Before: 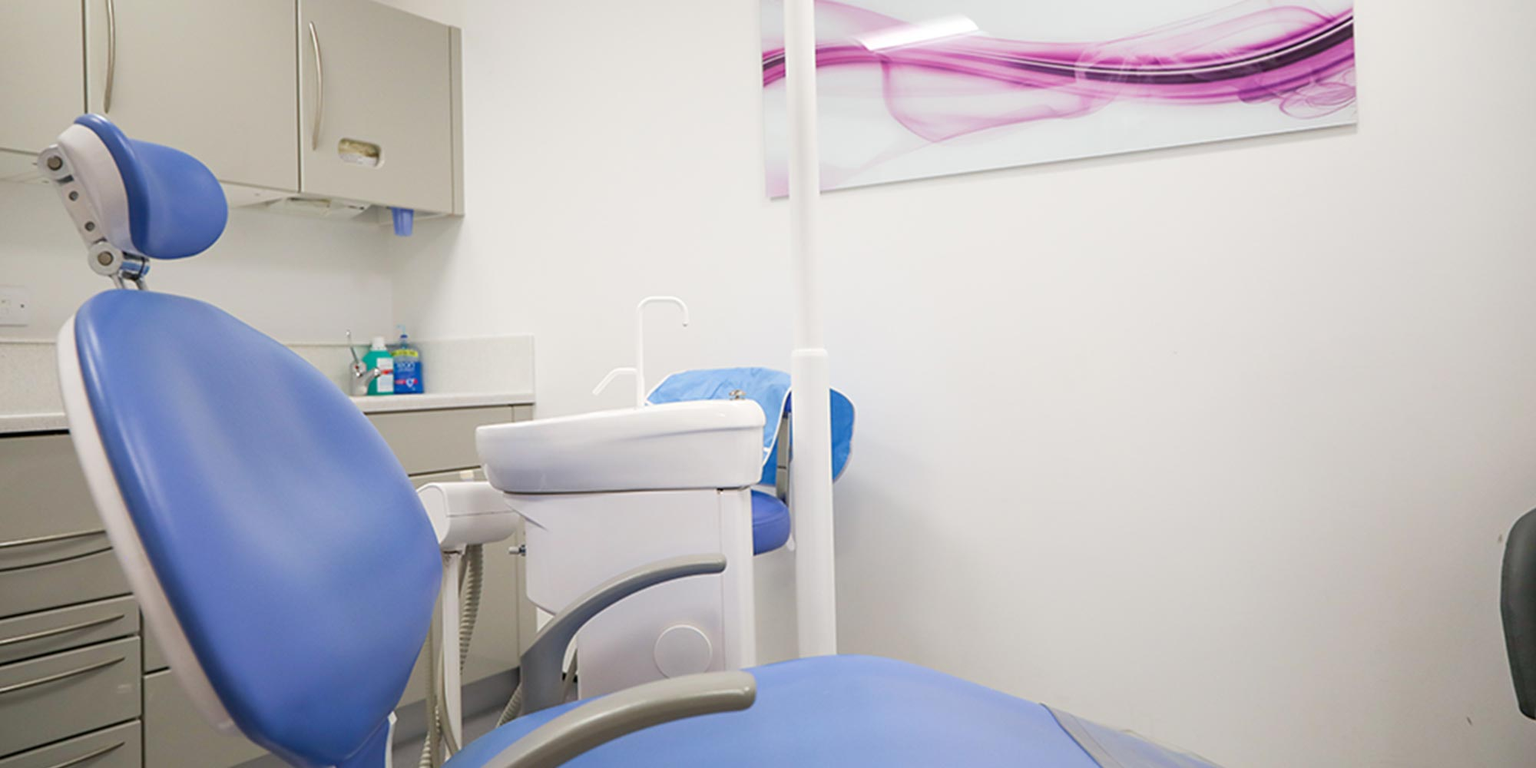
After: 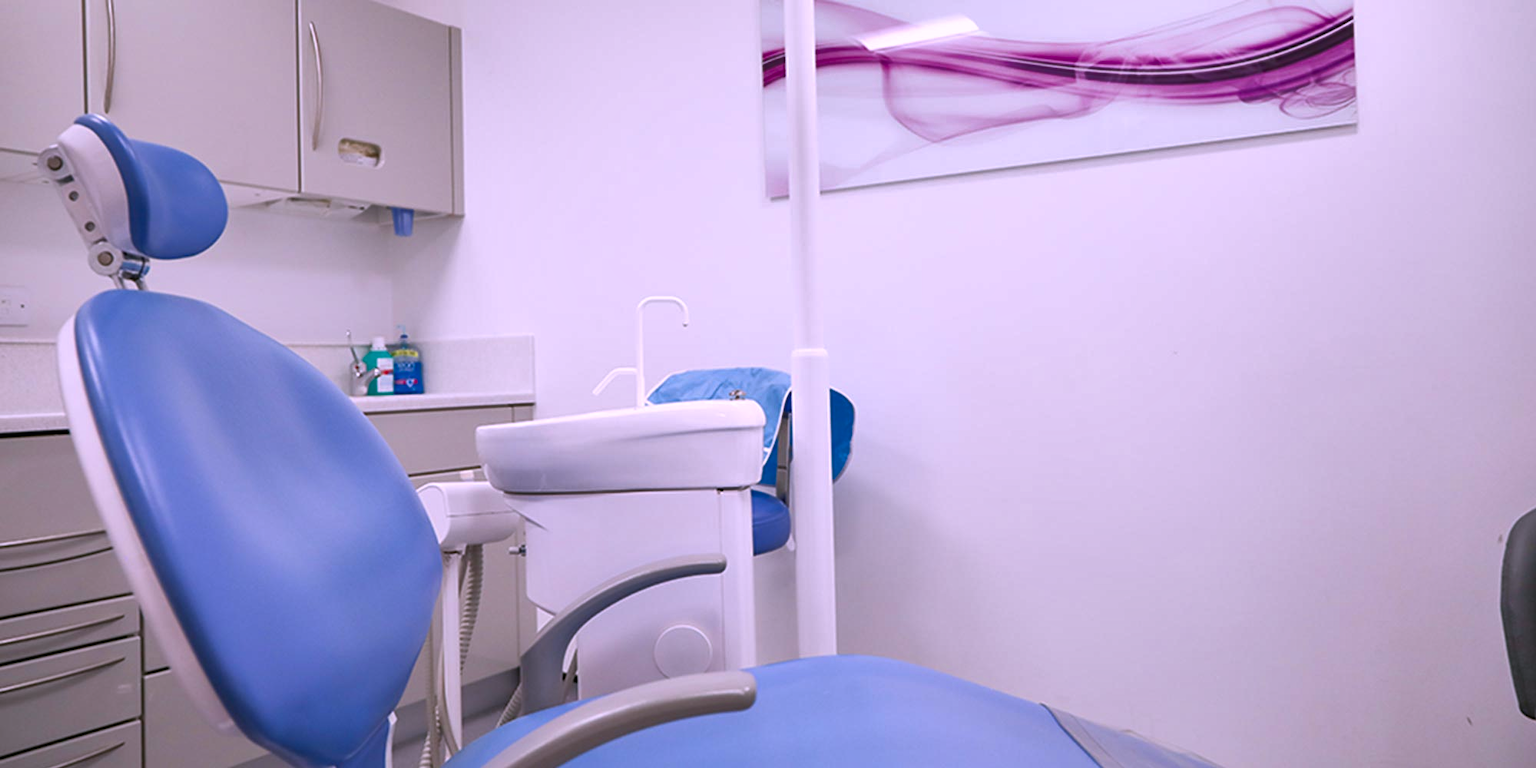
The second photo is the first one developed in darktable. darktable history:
local contrast: mode bilateral grid, contrast 100, coarseness 100, detail 108%, midtone range 0.2
shadows and highlights: shadows 32.83, highlights -47.7, soften with gaussian
color correction: highlights a* 15.03, highlights b* -25.07
